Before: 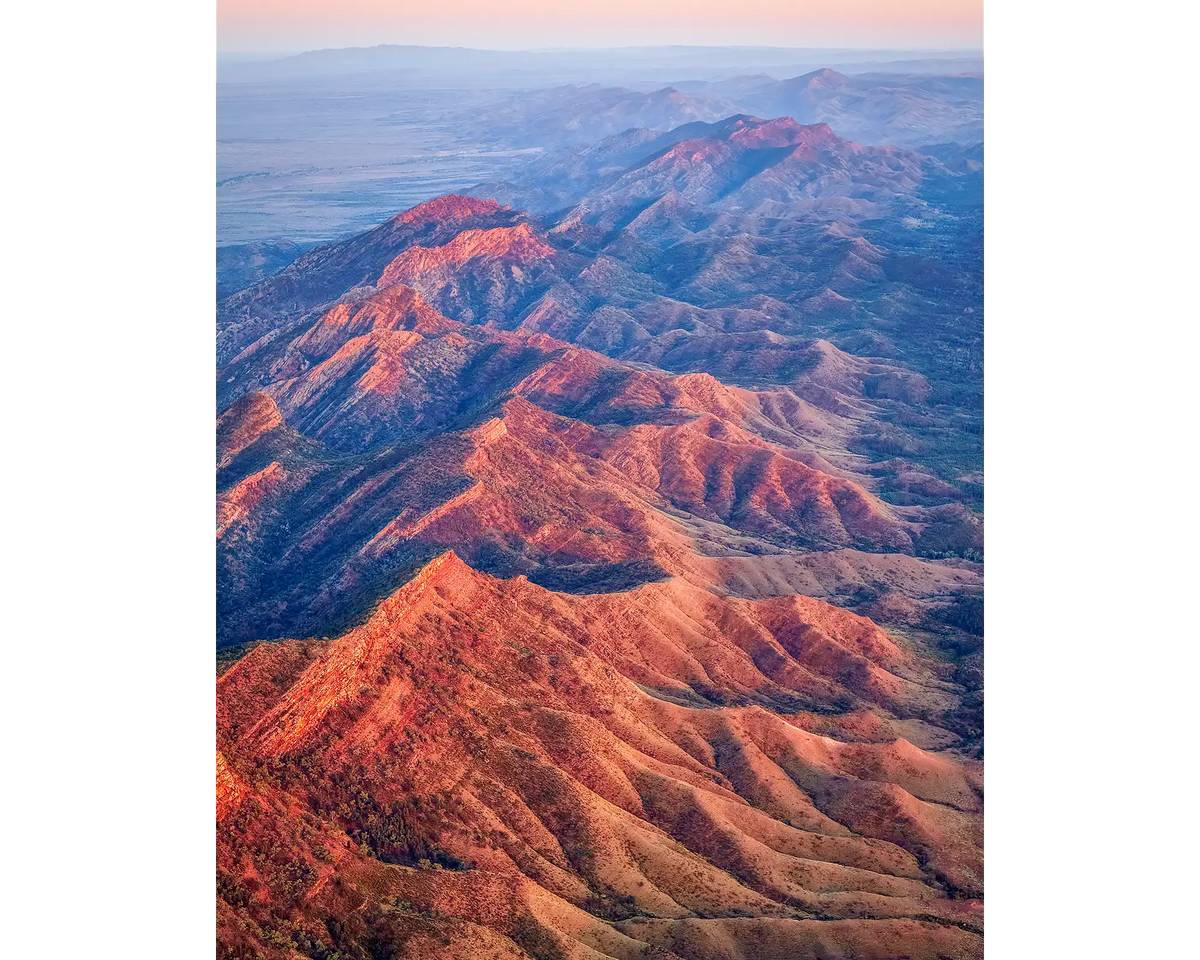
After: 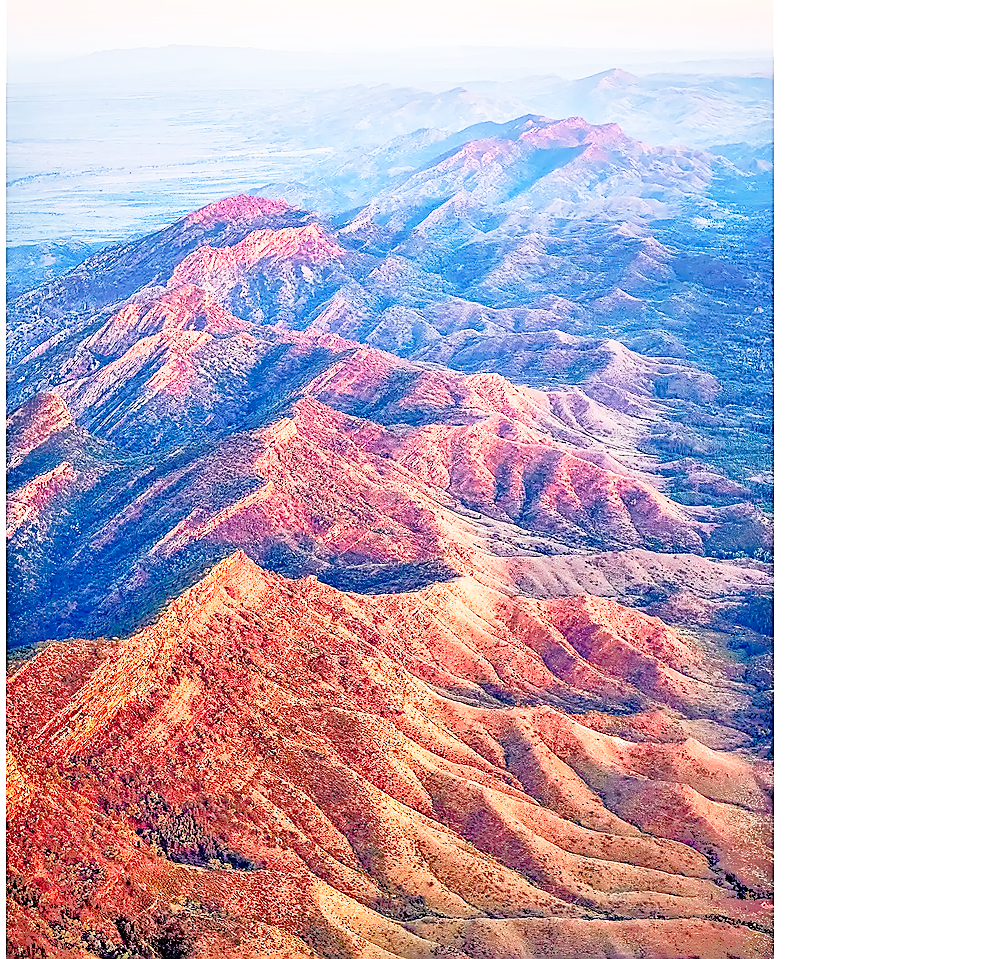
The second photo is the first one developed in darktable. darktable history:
sharpen: radius 1.4, amount 1.25, threshold 0.7
crop: left 17.582%, bottom 0.031%
tone equalizer: -8 EV -0.528 EV, -7 EV -0.319 EV, -6 EV -0.083 EV, -5 EV 0.413 EV, -4 EV 0.985 EV, -3 EV 0.791 EV, -2 EV -0.01 EV, -1 EV 0.14 EV, +0 EV -0.012 EV, smoothing 1
base curve: curves: ch0 [(0, 0) (0.012, 0.01) (0.073, 0.168) (0.31, 0.711) (0.645, 0.957) (1, 1)], preserve colors none
